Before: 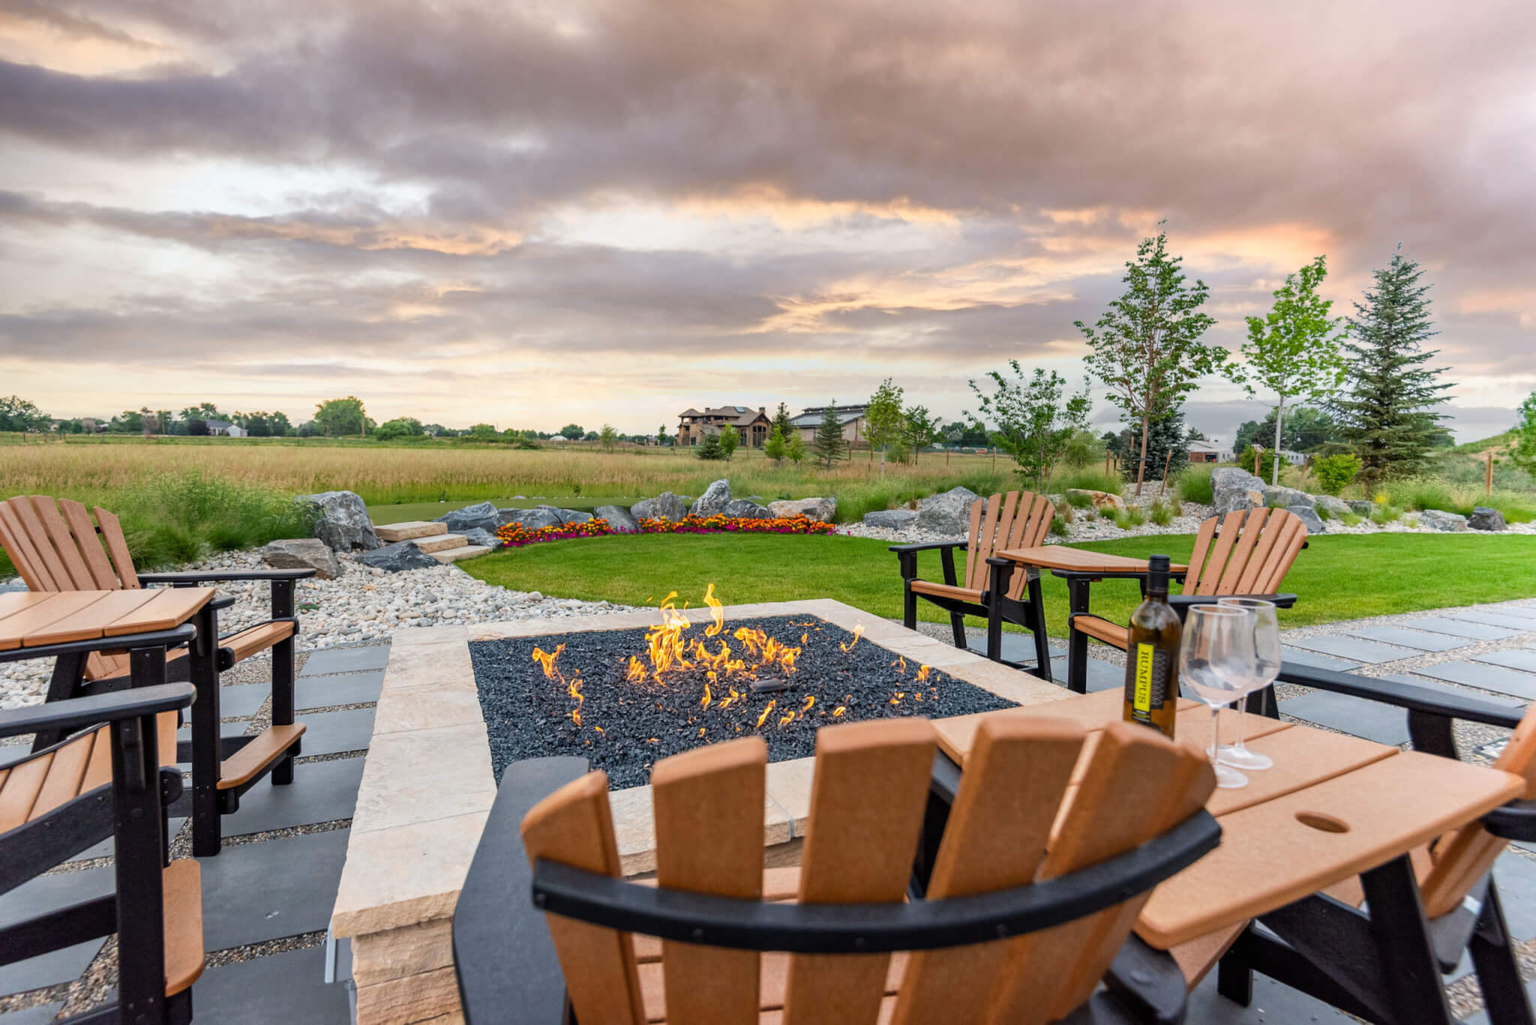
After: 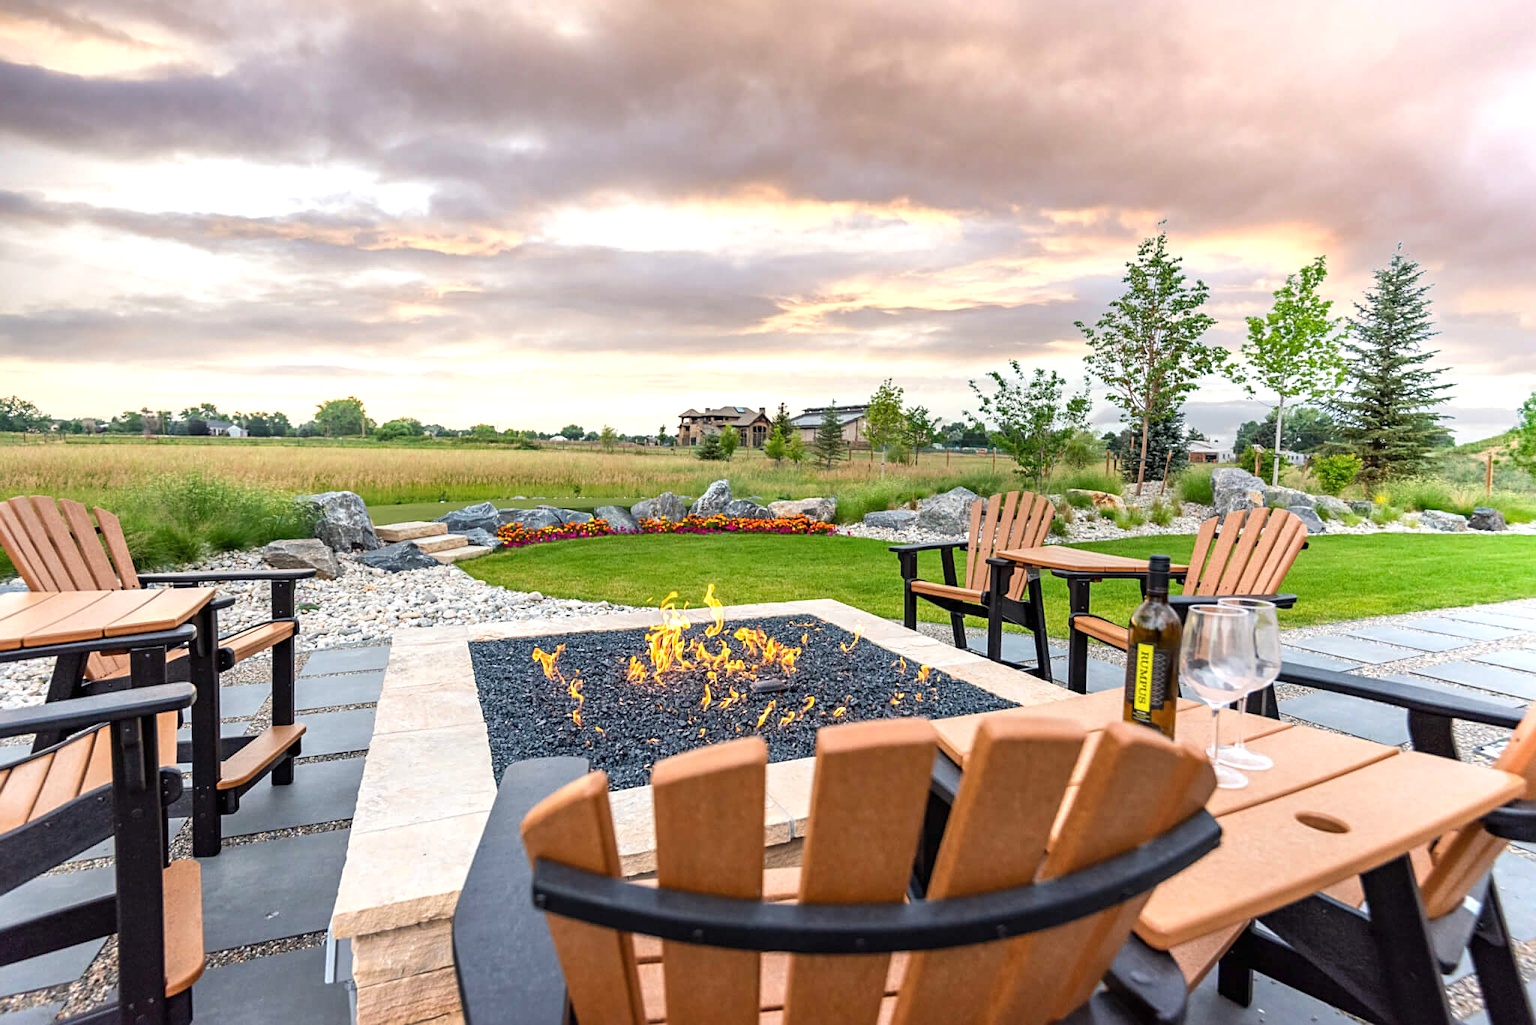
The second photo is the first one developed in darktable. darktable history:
exposure: black level correction 0, exposure 0.499 EV, compensate highlight preservation false
tone curve: curves: ch0 [(0, 0) (0.003, 0.003) (0.011, 0.011) (0.025, 0.025) (0.044, 0.044) (0.069, 0.069) (0.1, 0.099) (0.136, 0.135) (0.177, 0.177) (0.224, 0.224) (0.277, 0.276) (0.335, 0.334) (0.399, 0.398) (0.468, 0.467) (0.543, 0.547) (0.623, 0.626) (0.709, 0.712) (0.801, 0.802) (0.898, 0.898) (1, 1)], color space Lab, independent channels, preserve colors none
sharpen: radius 2.527, amount 0.327
